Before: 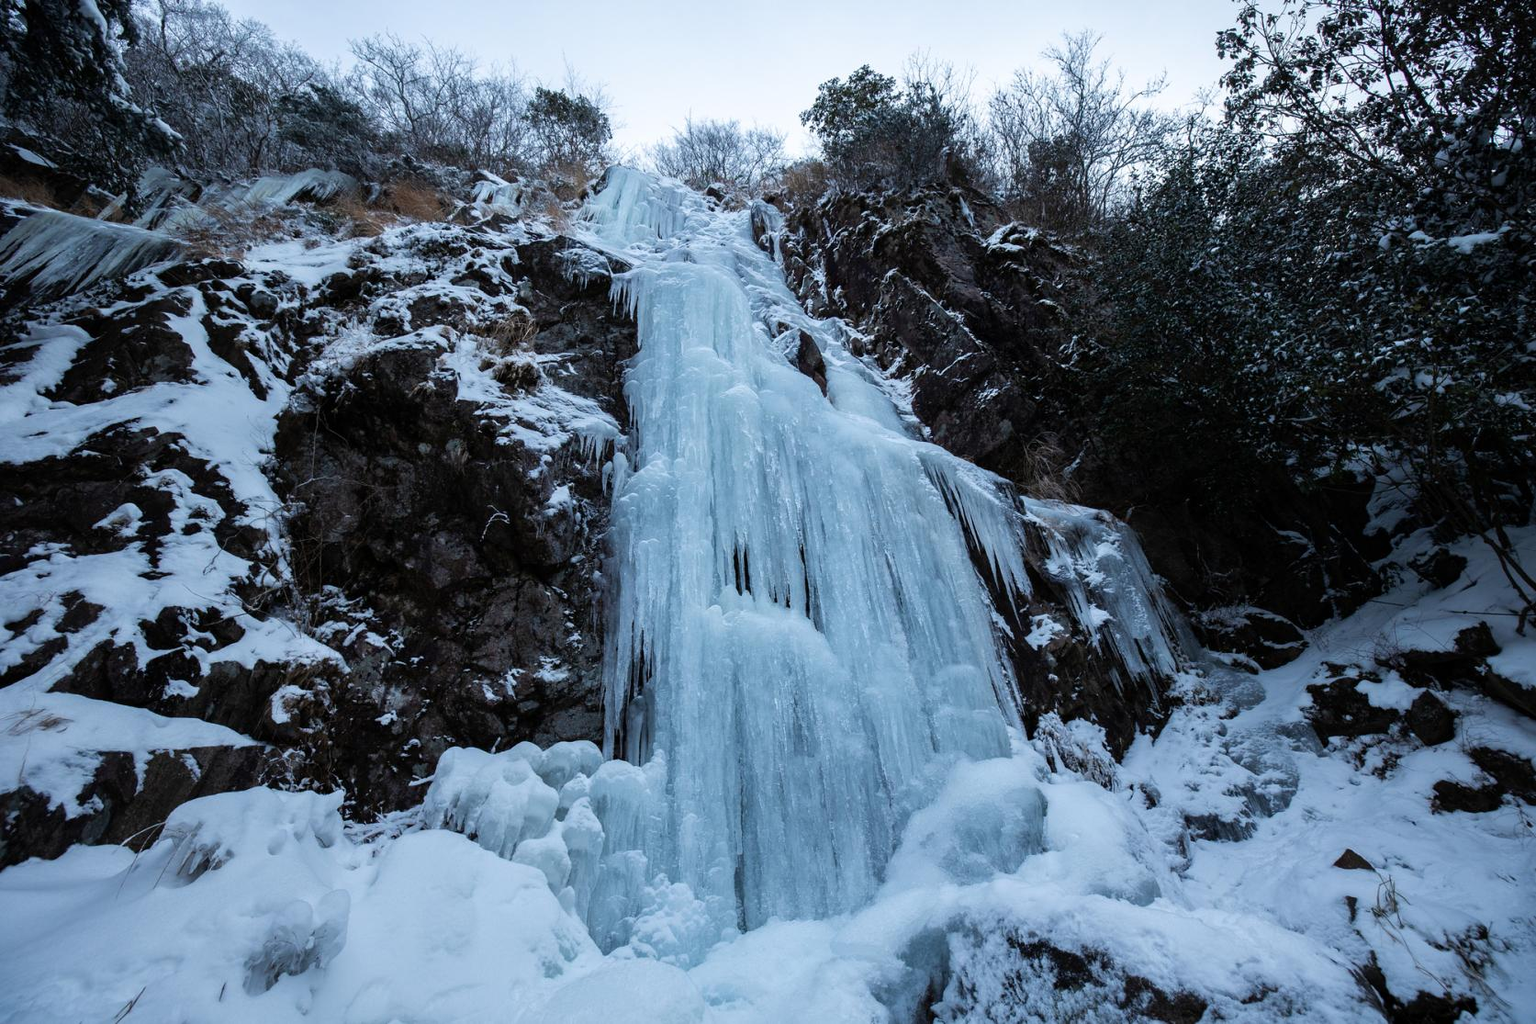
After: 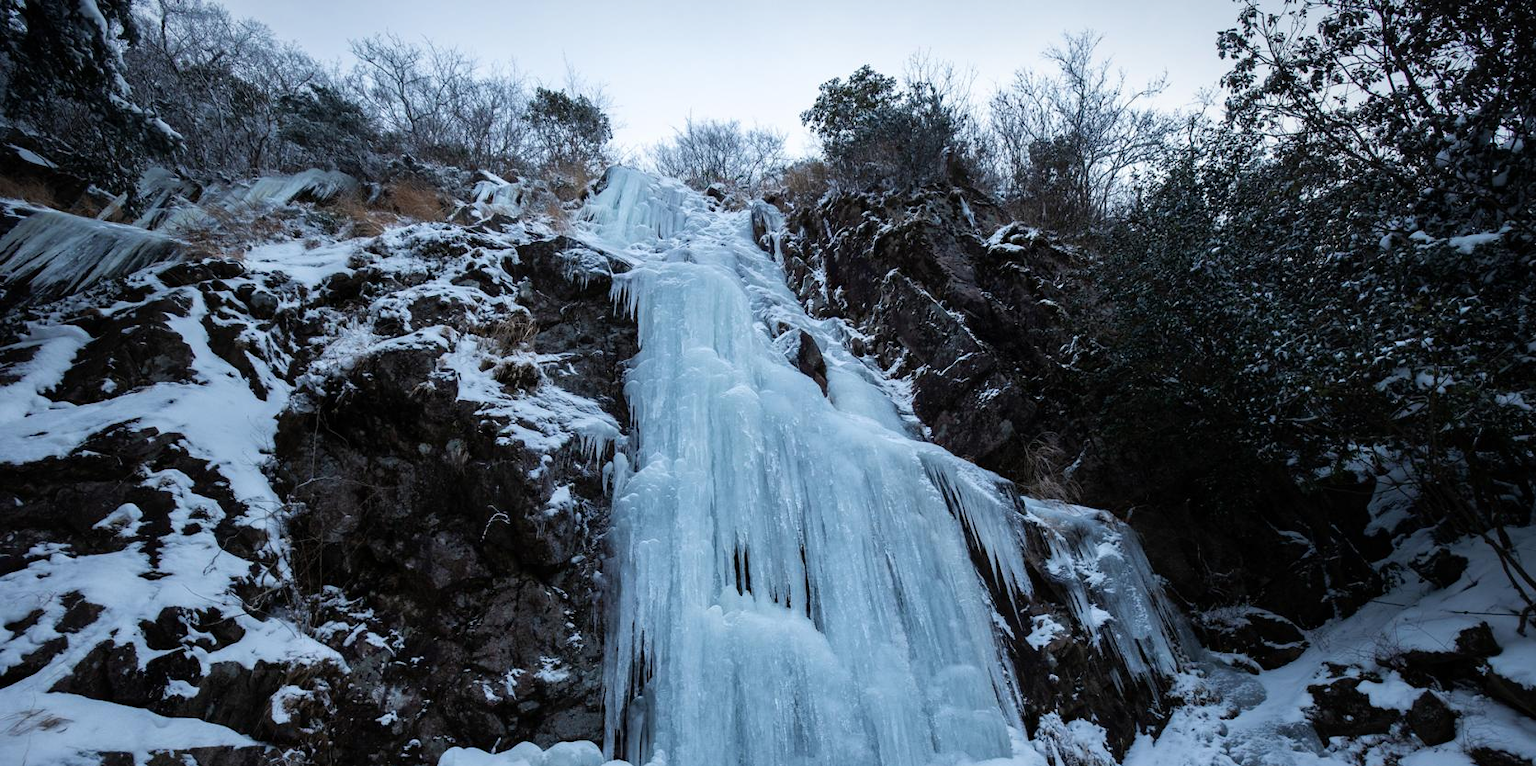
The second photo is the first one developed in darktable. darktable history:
vignetting: fall-off start 97.52%, fall-off radius 100%, brightness -0.574, saturation 0, center (-0.027, 0.404), width/height ratio 1.368, unbound false
crop: bottom 24.967%
color balance: input saturation 99%
